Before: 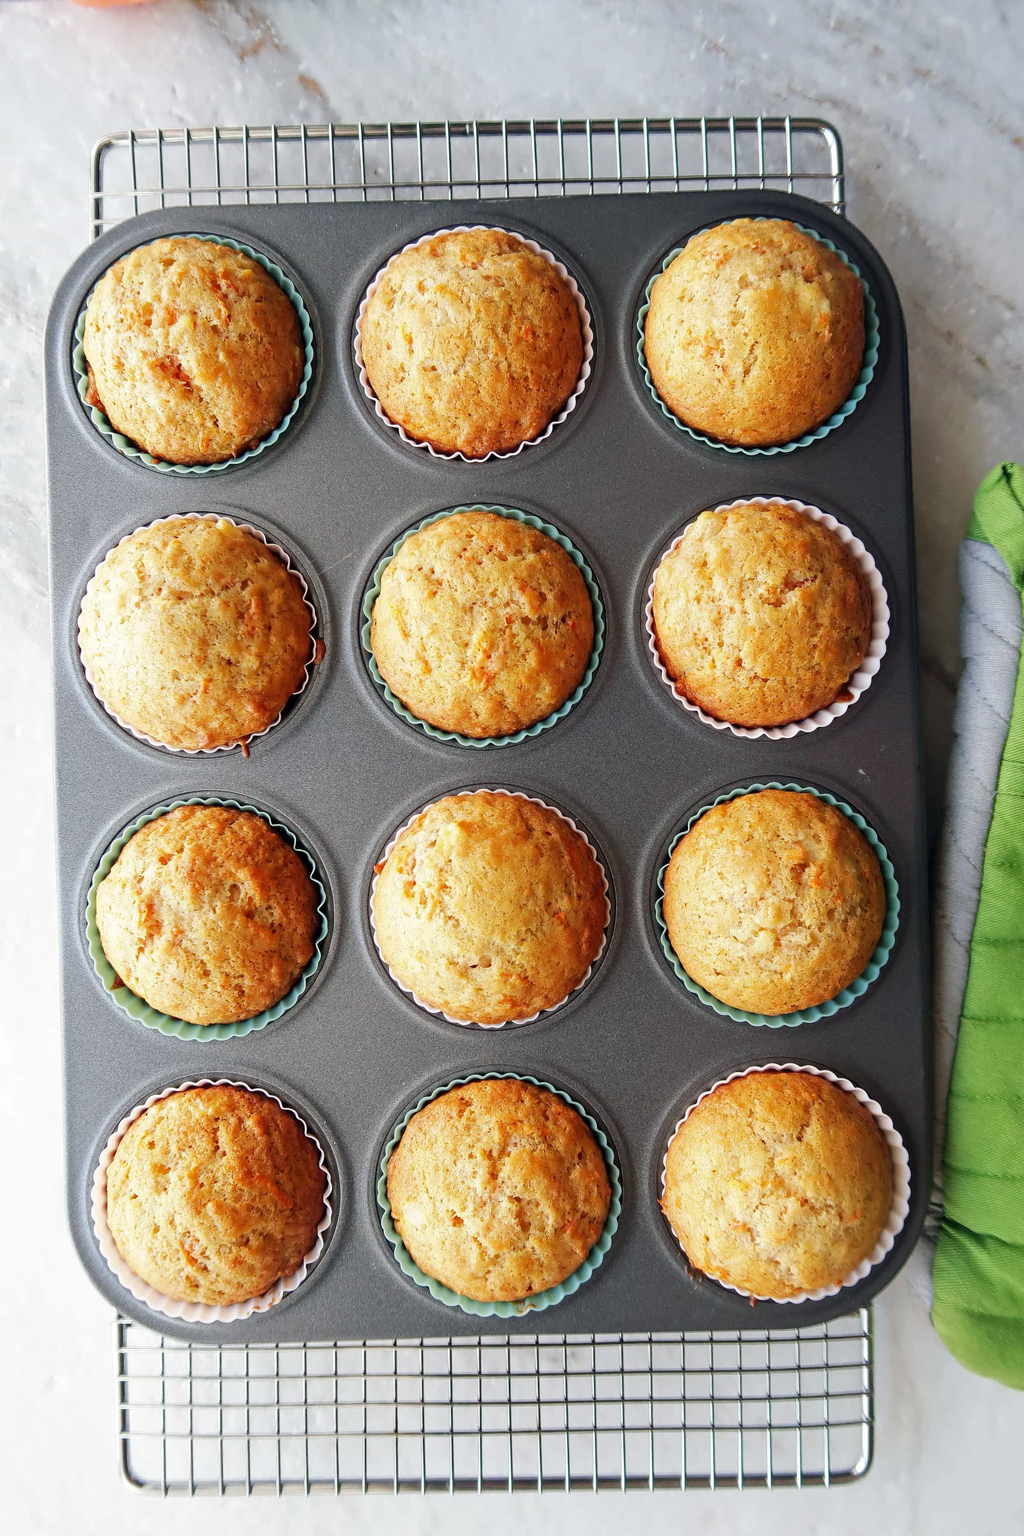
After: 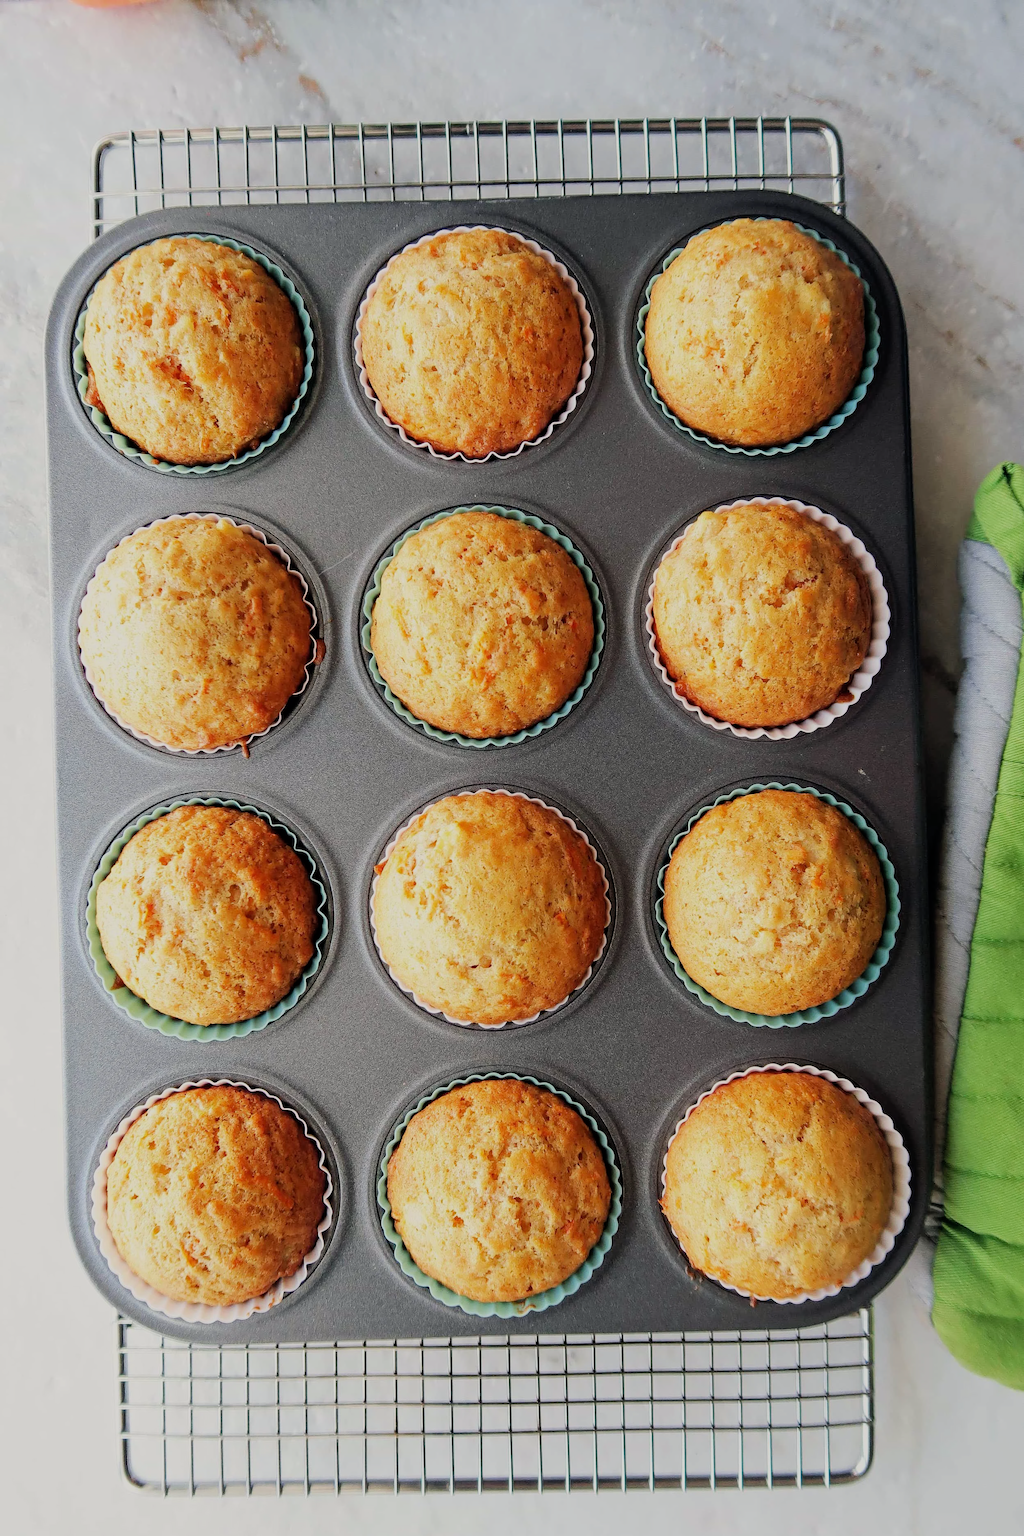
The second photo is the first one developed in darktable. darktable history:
white balance: red 1.009, blue 0.985
filmic rgb: black relative exposure -7.65 EV, white relative exposure 4.56 EV, hardness 3.61, color science v6 (2022)
rgb levels: preserve colors max RGB
